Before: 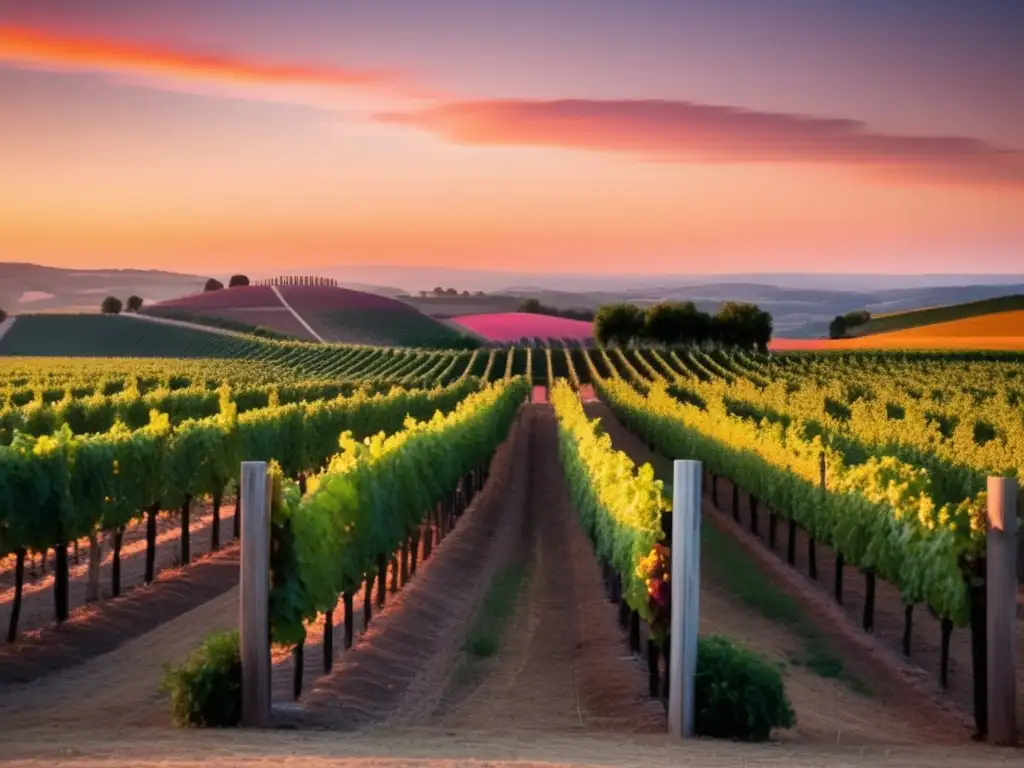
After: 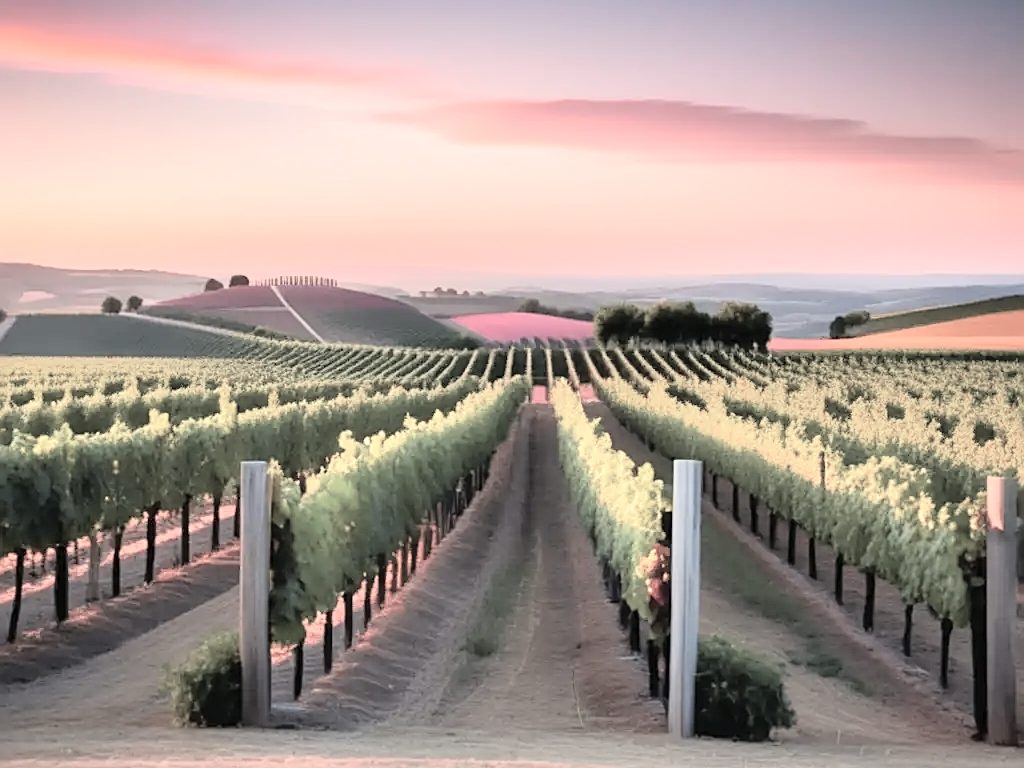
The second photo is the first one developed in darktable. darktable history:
tone curve: curves: ch0 [(0, 0.009) (0.105, 0.069) (0.195, 0.154) (0.289, 0.278) (0.384, 0.391) (0.513, 0.53) (0.66, 0.667) (0.895, 0.863) (1, 0.919)]; ch1 [(0, 0) (0.161, 0.092) (0.35, 0.33) (0.403, 0.395) (0.456, 0.469) (0.502, 0.499) (0.519, 0.514) (0.576, 0.587) (0.642, 0.645) (0.701, 0.742) (1, 0.942)]; ch2 [(0, 0) (0.371, 0.362) (0.437, 0.437) (0.501, 0.5) (0.53, 0.528) (0.569, 0.551) (0.619, 0.58) (0.883, 0.752) (1, 0.929)], color space Lab, independent channels, preserve colors none
exposure: exposure 0.921 EV, compensate highlight preservation false
sharpen: on, module defaults
contrast brightness saturation: brightness 0.18, saturation -0.5
color zones: curves: ch0 [(0, 0.613) (0.01, 0.613) (0.245, 0.448) (0.498, 0.529) (0.642, 0.665) (0.879, 0.777) (0.99, 0.613)]; ch1 [(0, 0) (0.143, 0) (0.286, 0) (0.429, 0) (0.571, 0) (0.714, 0) (0.857, 0)], mix -93.41%
